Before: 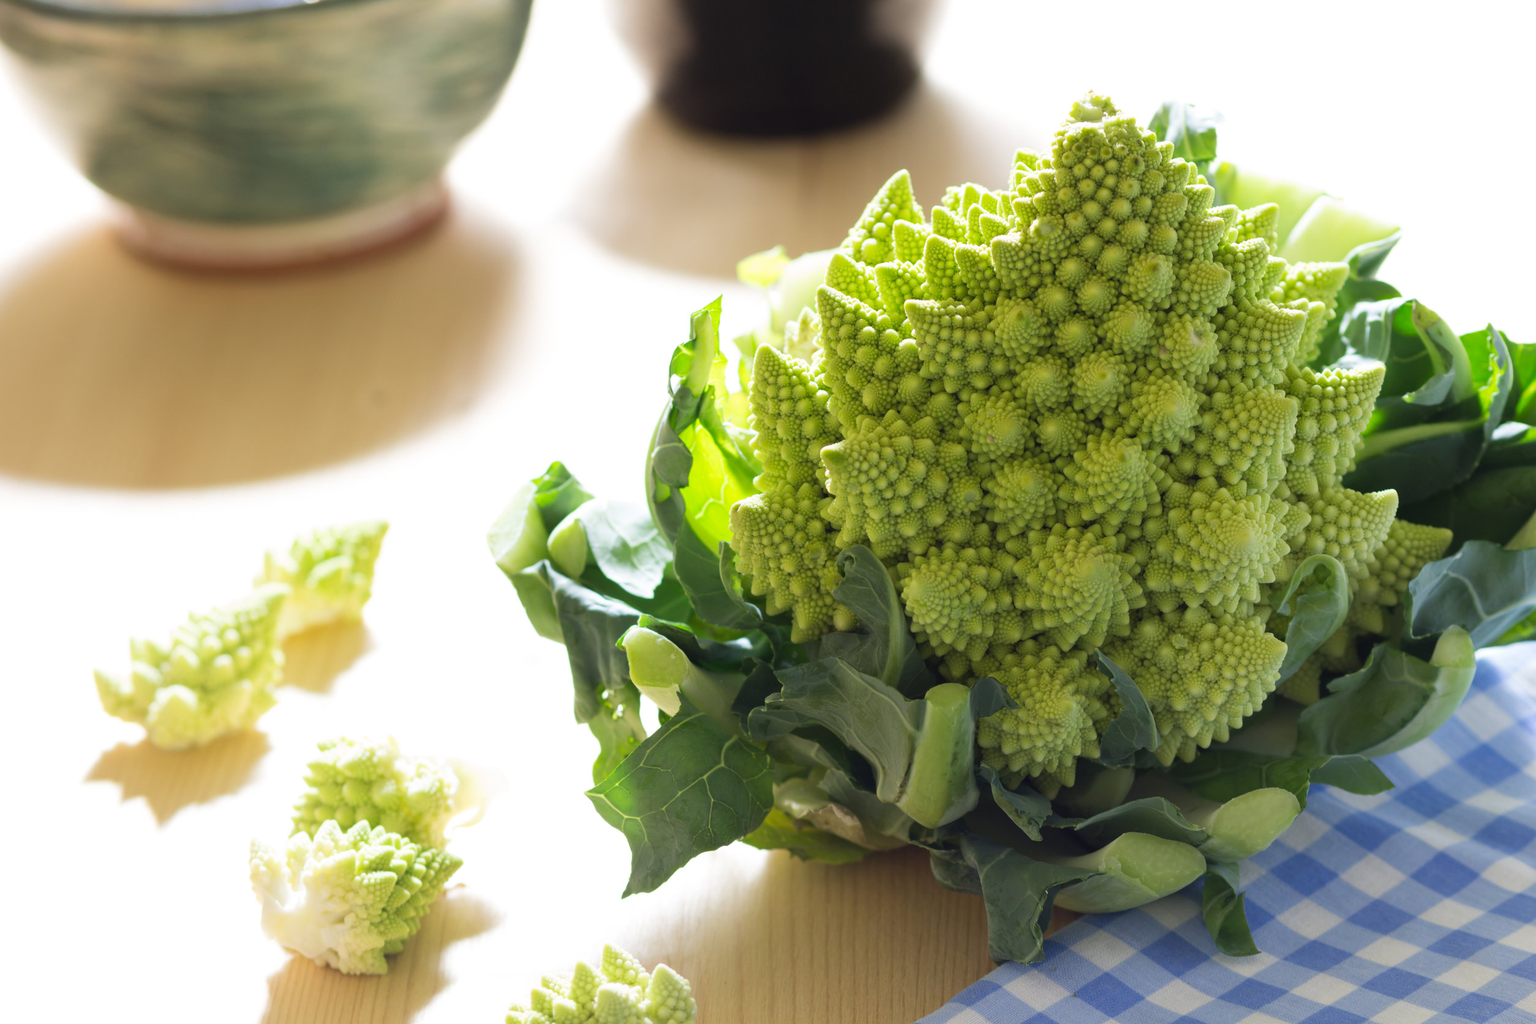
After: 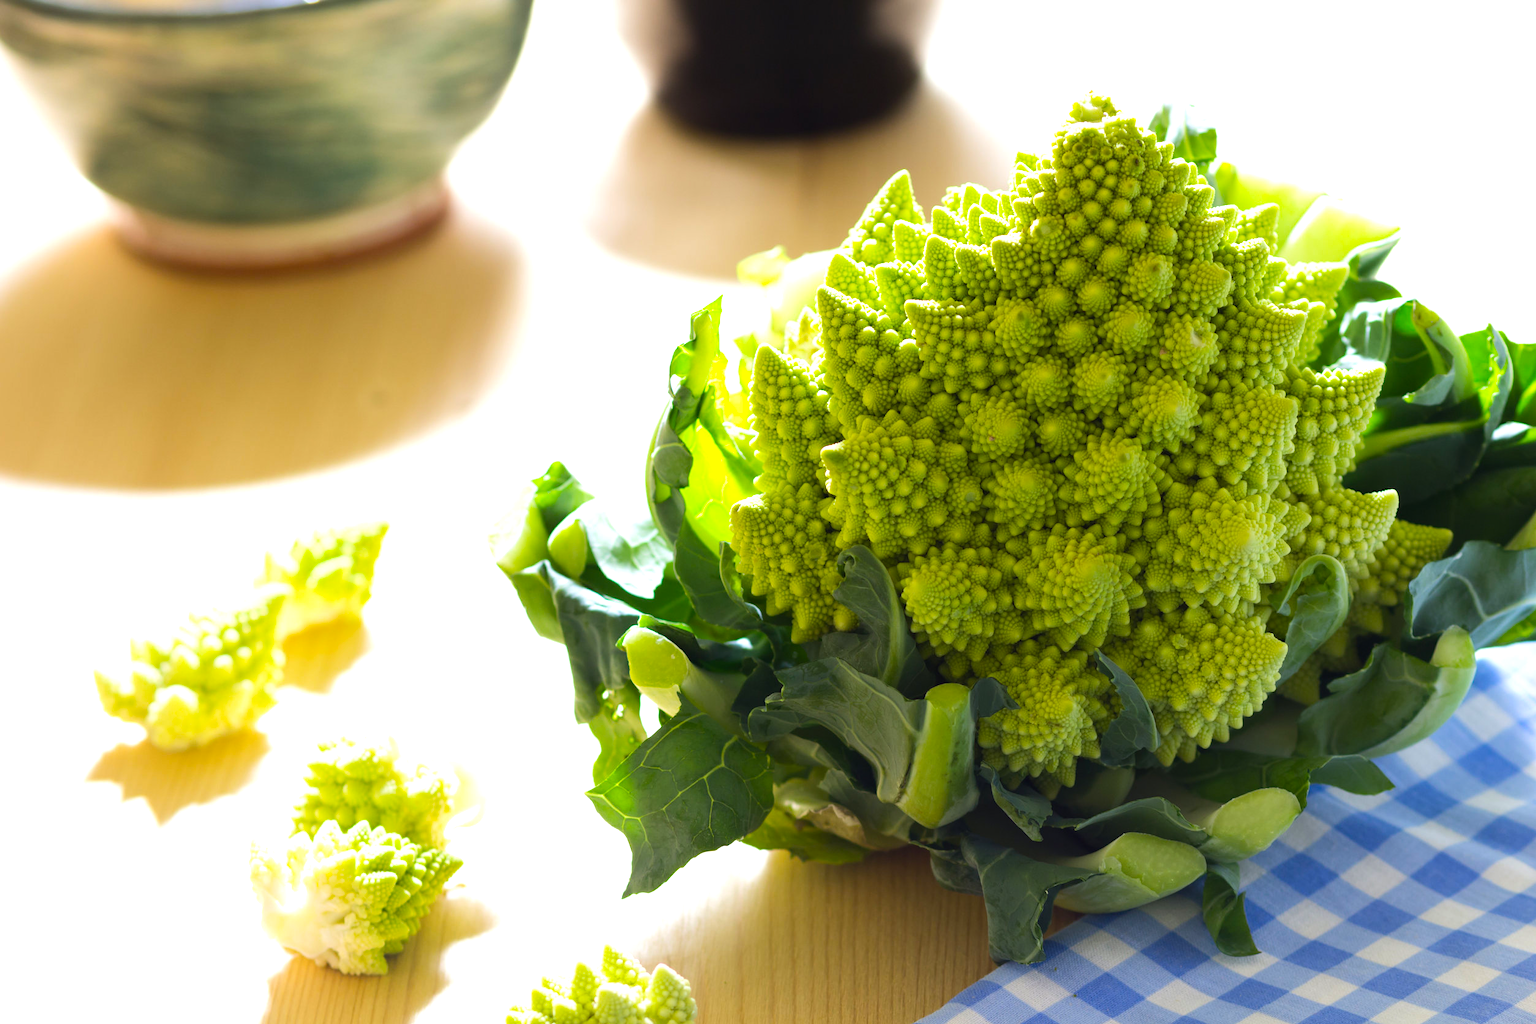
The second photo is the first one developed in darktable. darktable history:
color balance rgb: perceptual saturation grading › global saturation 25%, global vibrance 20%
tone equalizer: -8 EV -0.417 EV, -7 EV -0.389 EV, -6 EV -0.333 EV, -5 EV -0.222 EV, -3 EV 0.222 EV, -2 EV 0.333 EV, -1 EV 0.389 EV, +0 EV 0.417 EV, edges refinement/feathering 500, mask exposure compensation -1.57 EV, preserve details no
